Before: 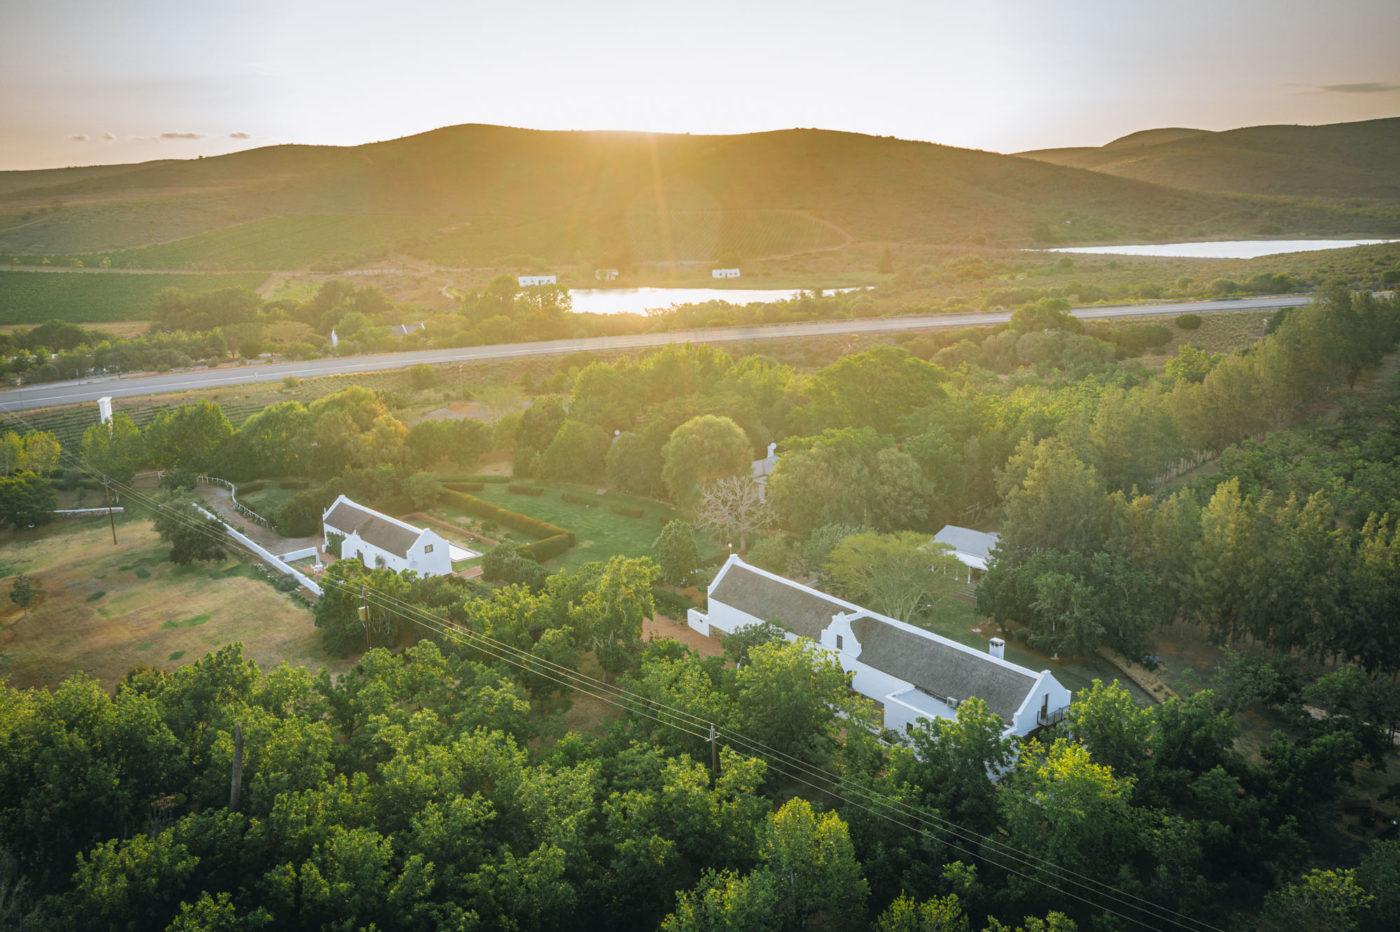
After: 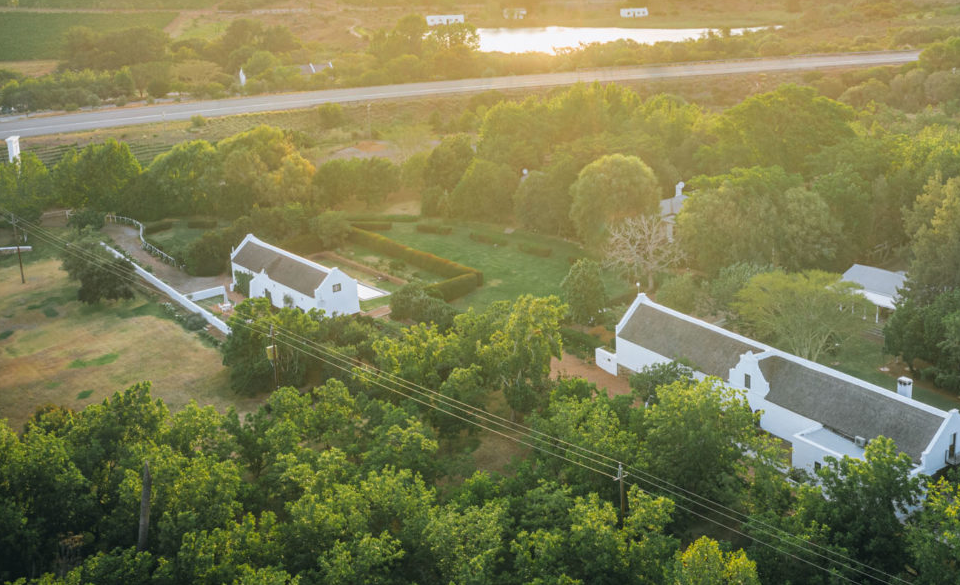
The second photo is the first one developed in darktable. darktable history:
crop: left 6.636%, top 28.053%, right 24.374%, bottom 8.748%
